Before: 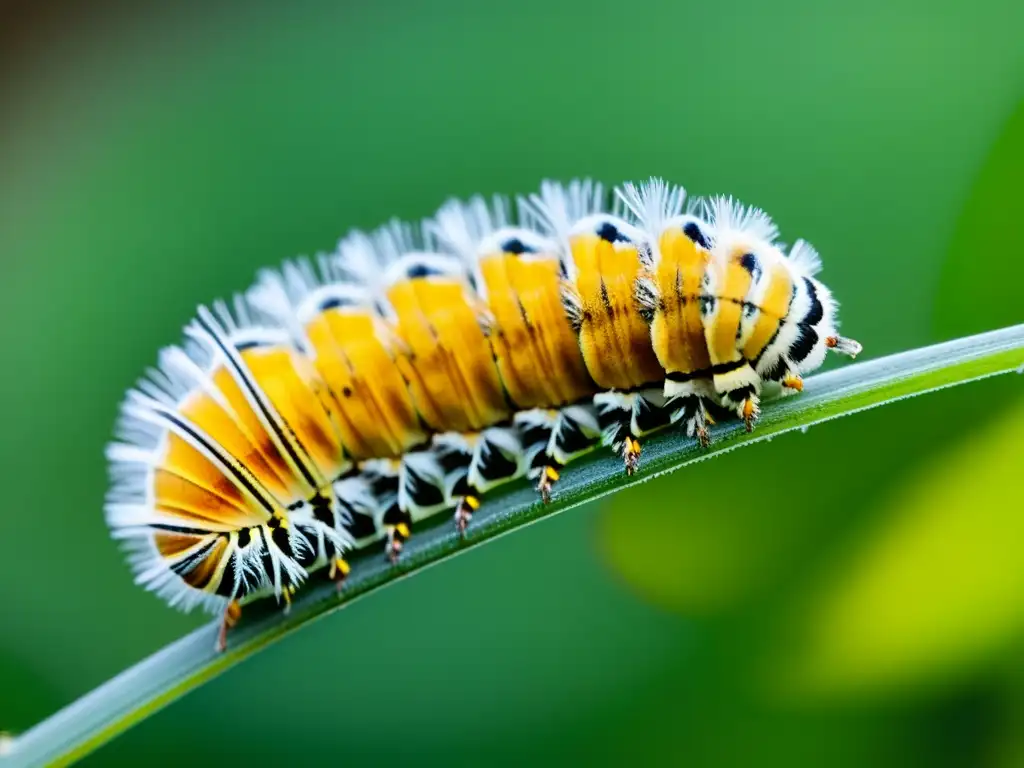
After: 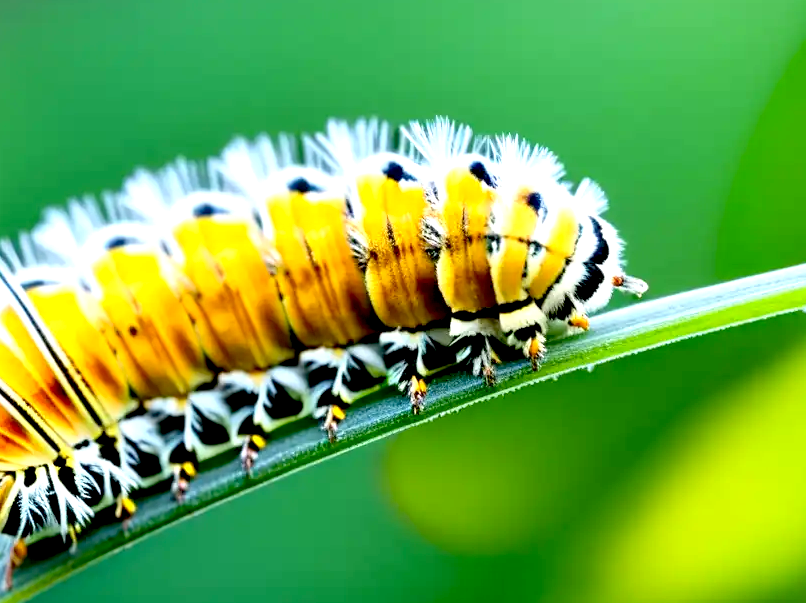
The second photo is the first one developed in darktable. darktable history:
exposure: black level correction 0.012, exposure 0.692 EV, compensate exposure bias true, compensate highlight preservation false
crop and rotate: left 20.937%, top 8.064%, right 0.315%, bottom 13.373%
